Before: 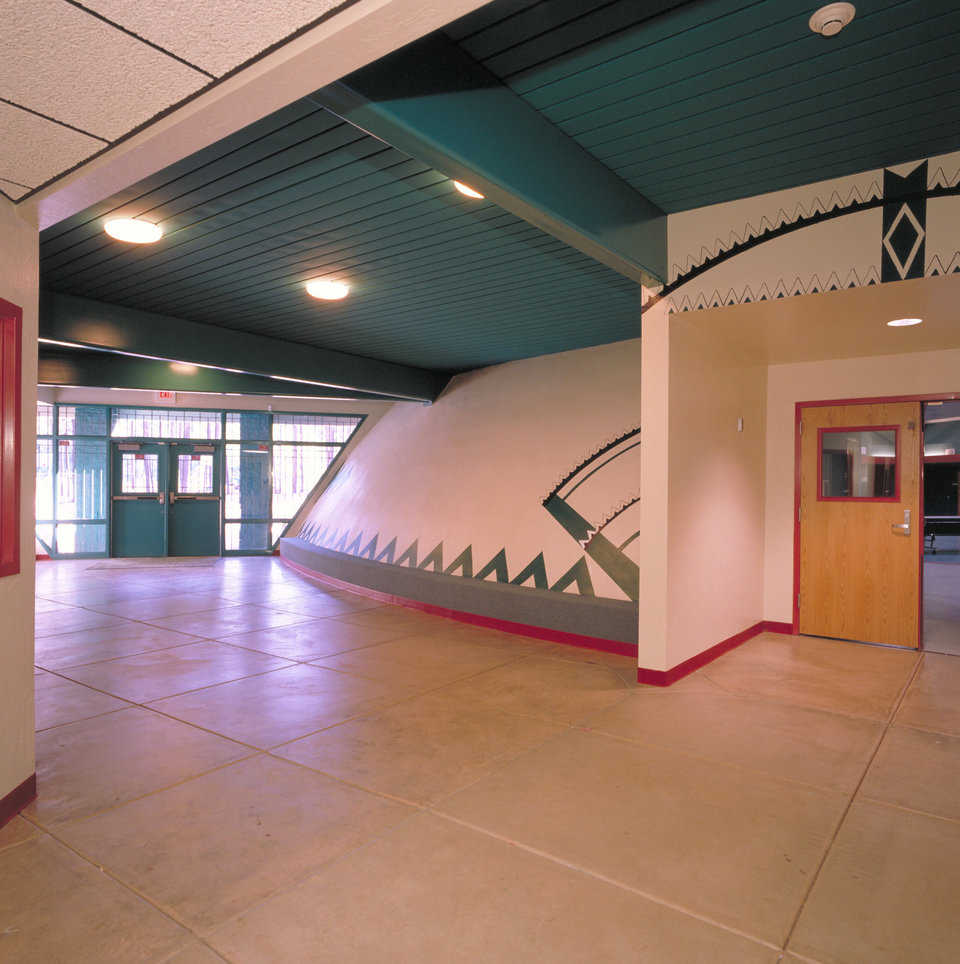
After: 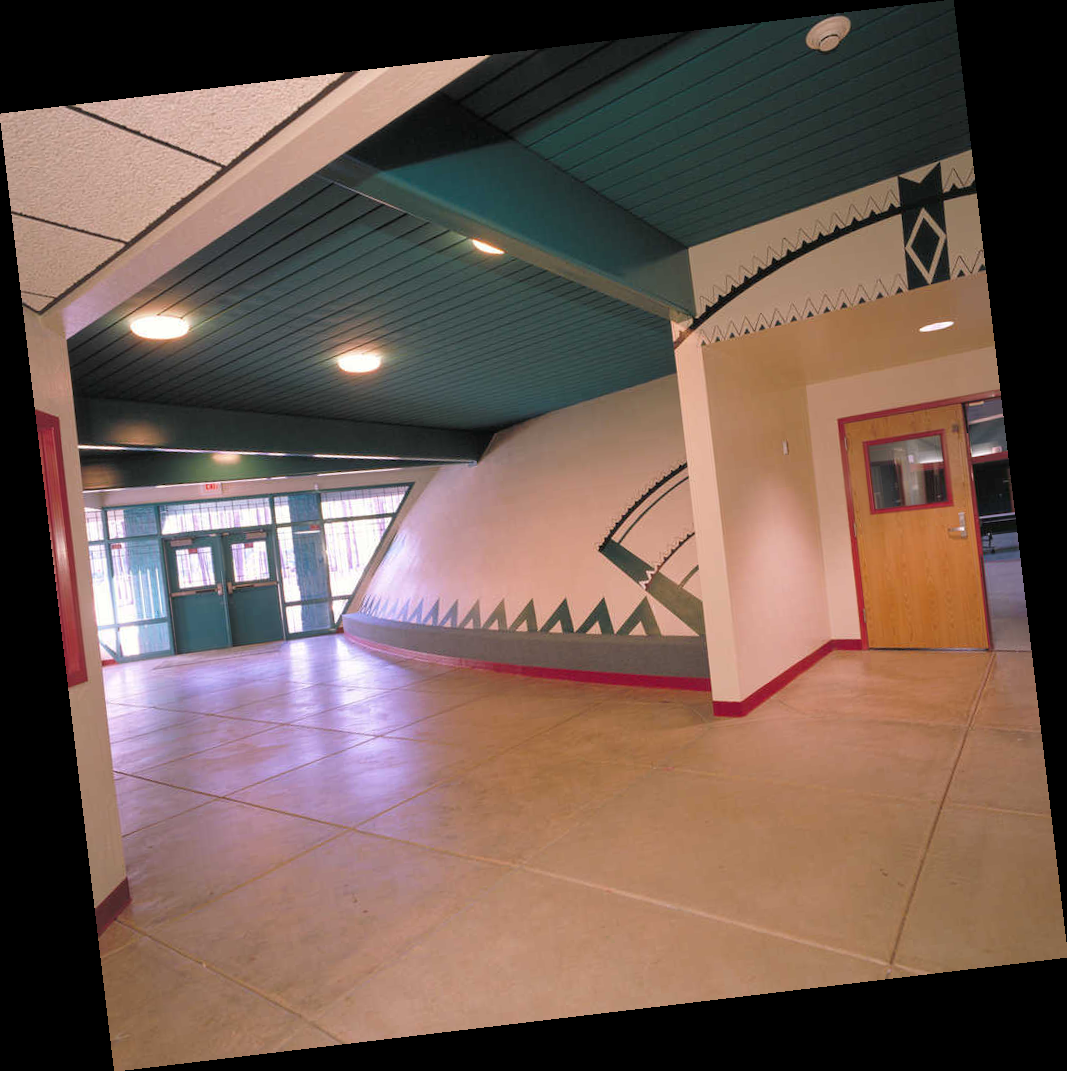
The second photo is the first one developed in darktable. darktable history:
color balance rgb: global vibrance 1%, saturation formula JzAzBz (2021)
rotate and perspective: rotation -6.83°, automatic cropping off
